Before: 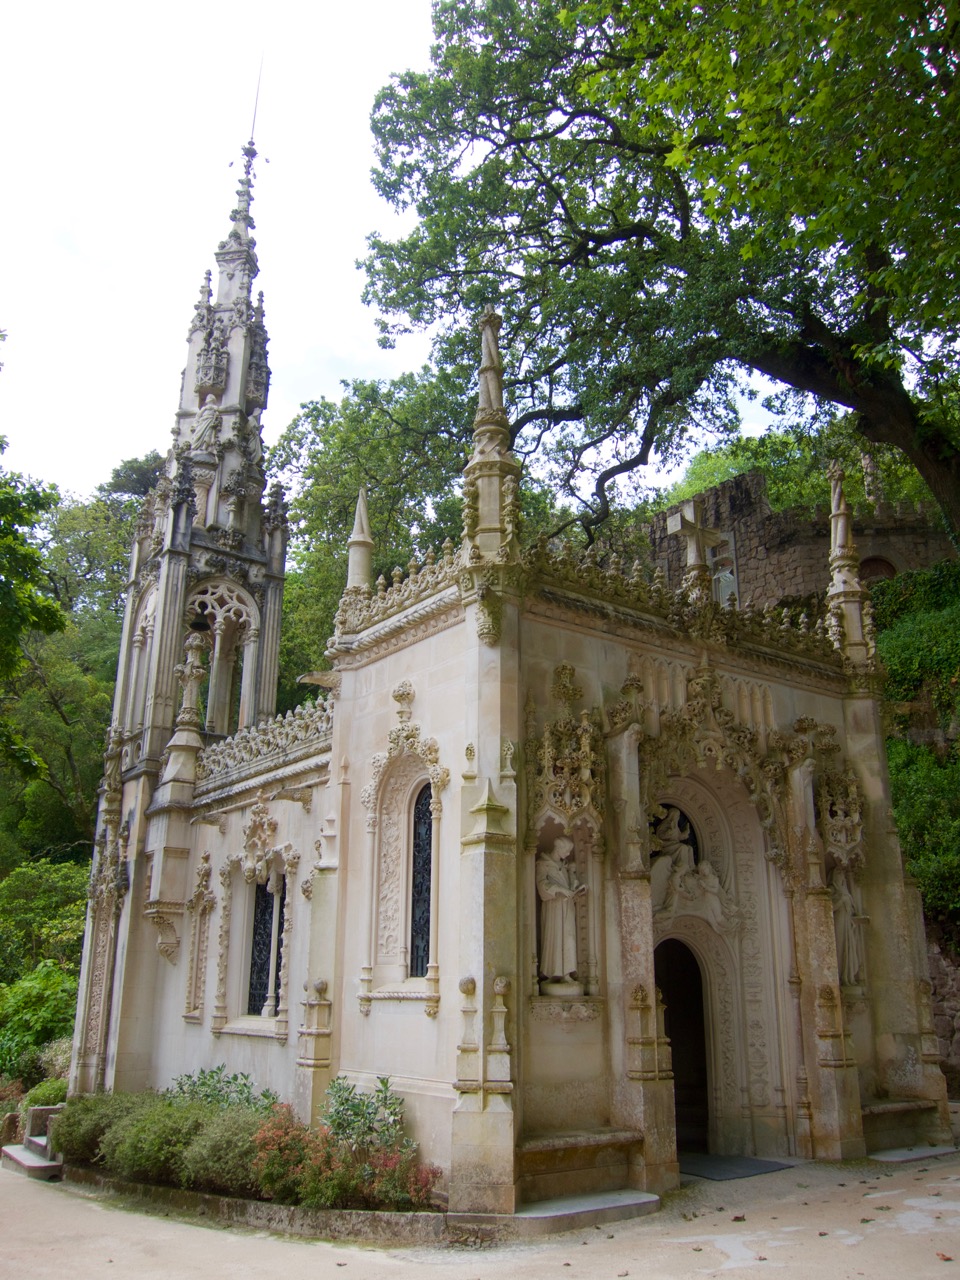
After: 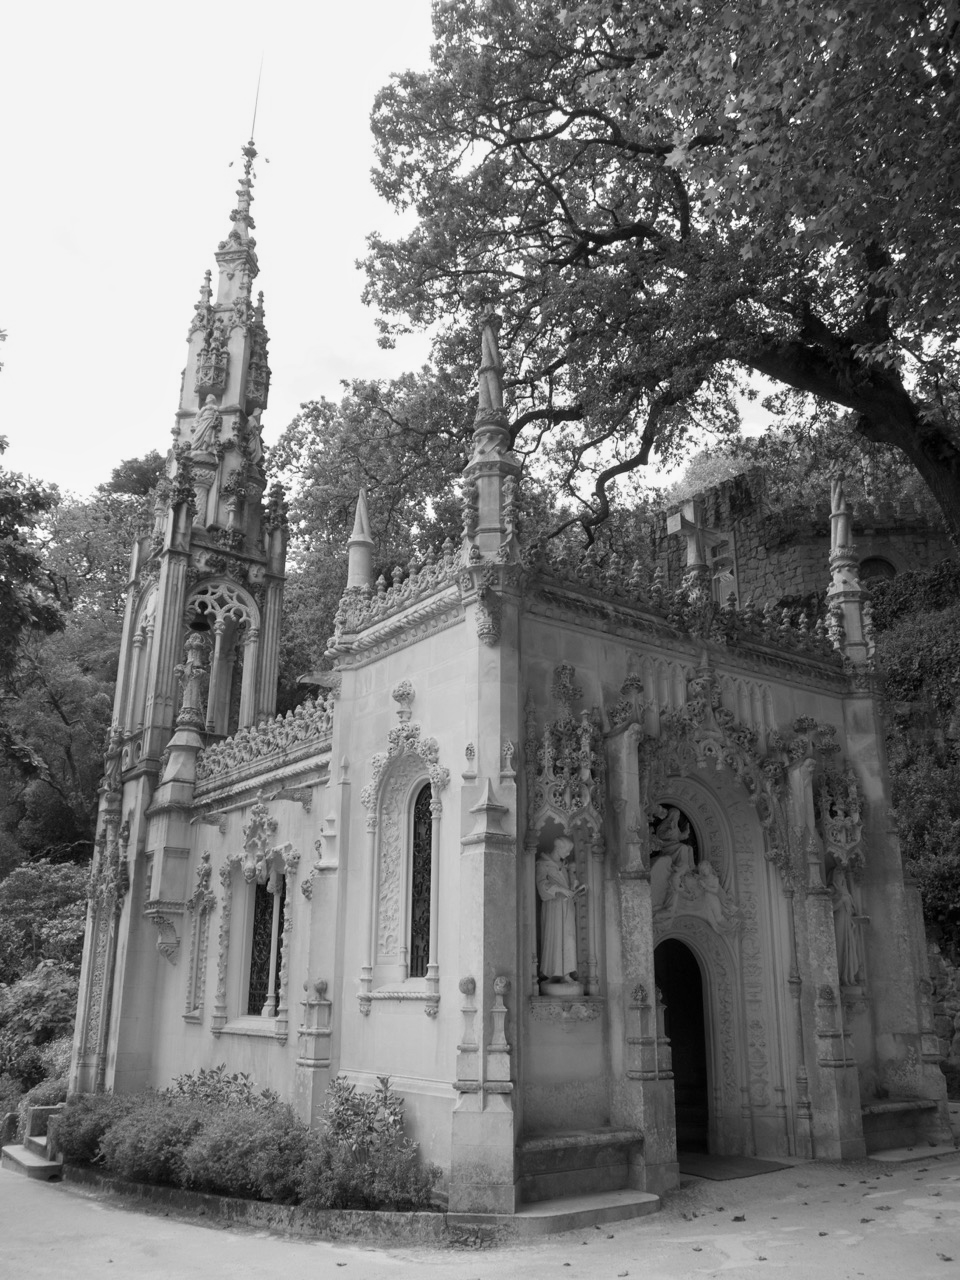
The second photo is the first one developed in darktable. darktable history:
white balance: red 1.188, blue 1.11
color correction: highlights a* -10.04, highlights b* -10.37
monochrome: a -71.75, b 75.82
